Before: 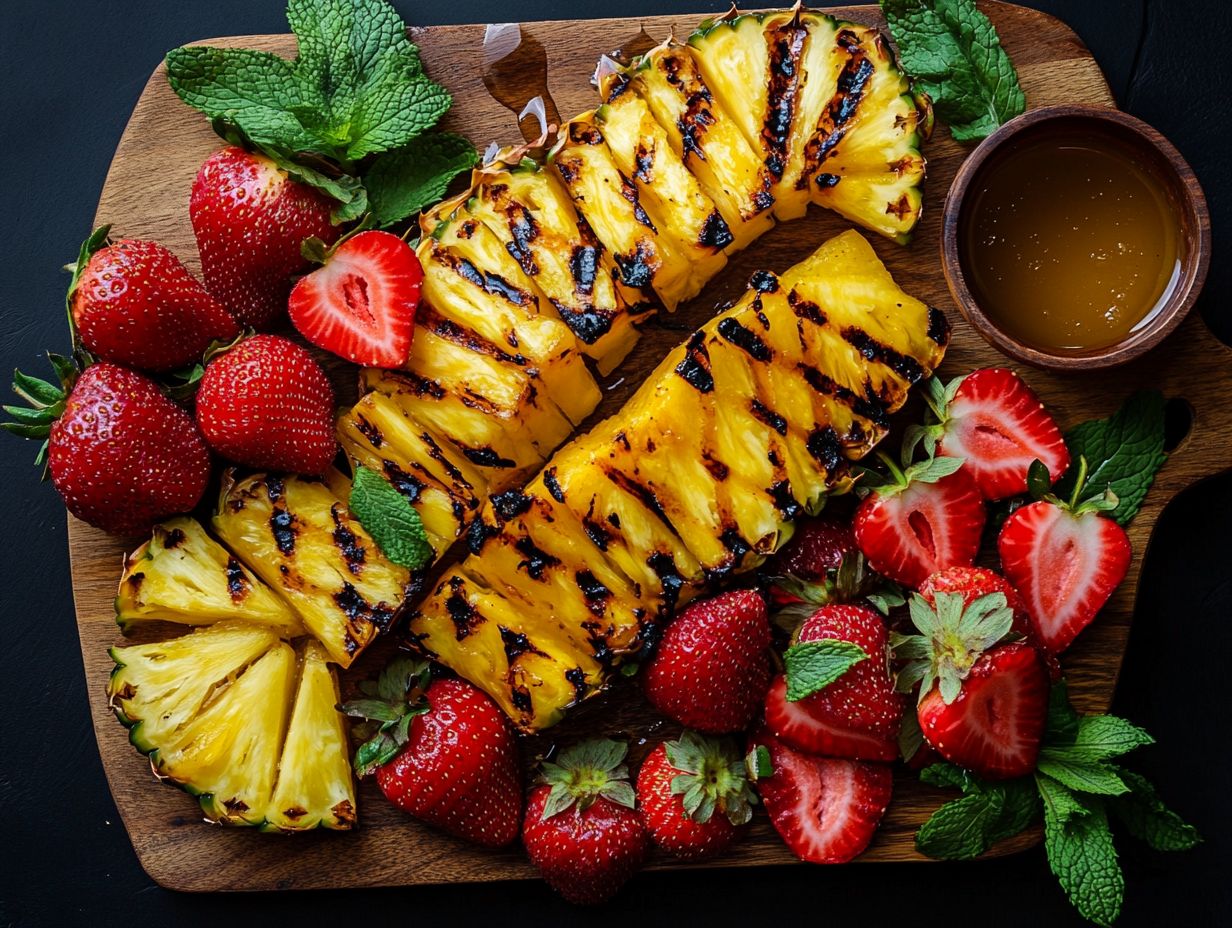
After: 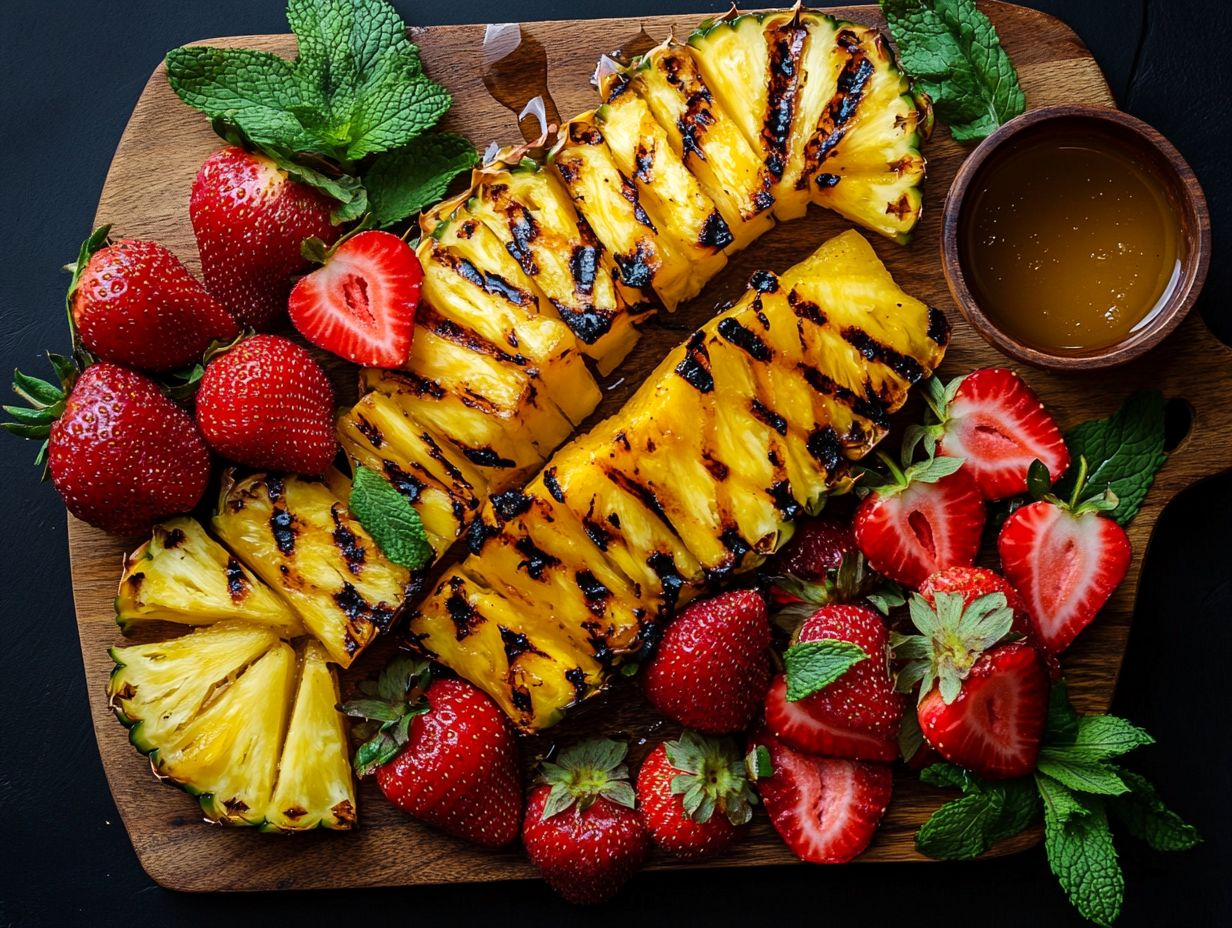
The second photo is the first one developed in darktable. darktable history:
exposure: exposure 0.081 EV, compensate exposure bias true, compensate highlight preservation false
